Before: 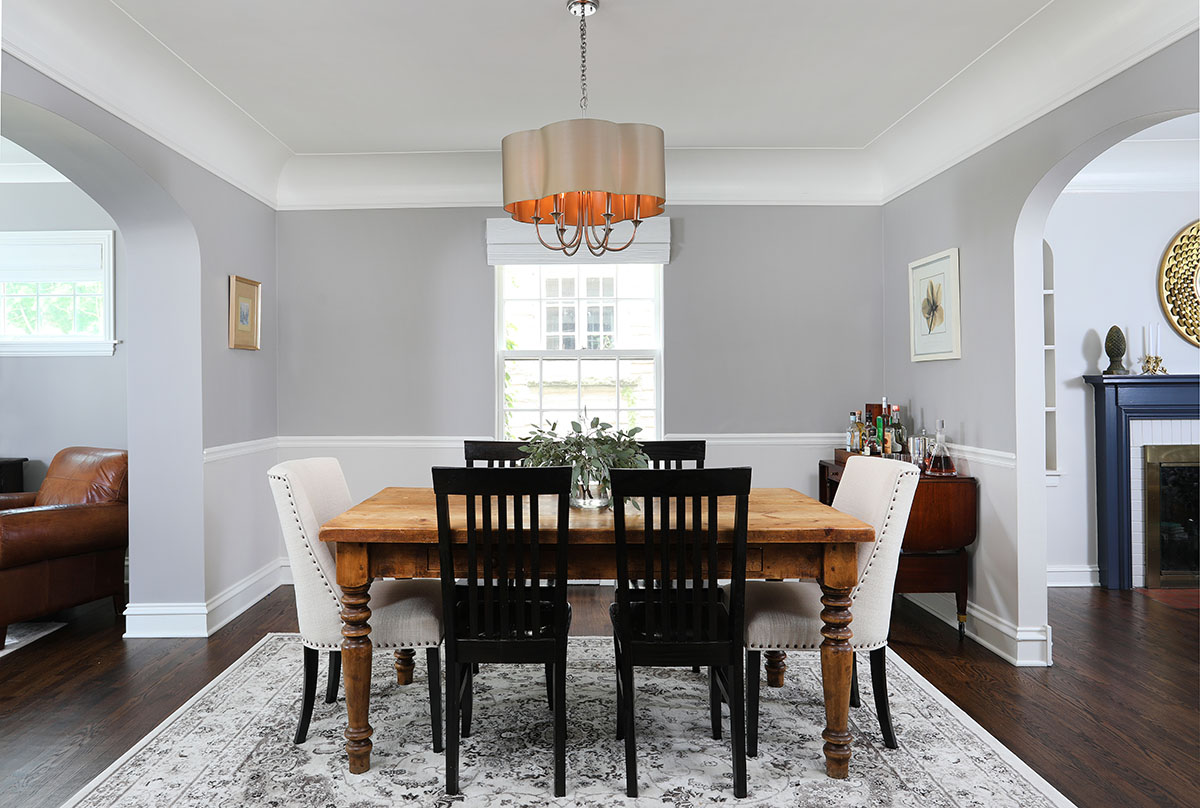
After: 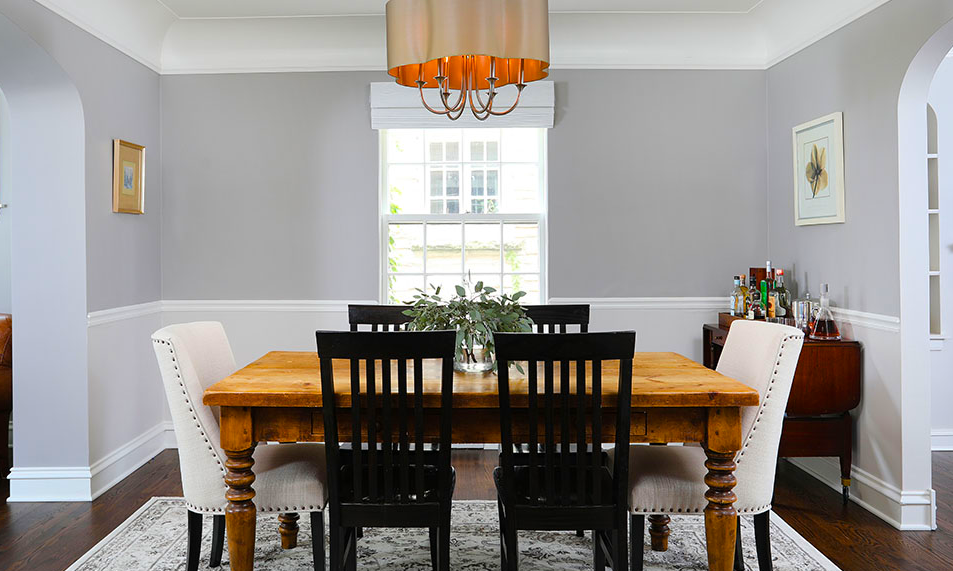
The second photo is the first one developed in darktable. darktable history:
crop: left 9.712%, top 16.928%, right 10.845%, bottom 12.332%
color balance rgb: linear chroma grading › global chroma 15%, perceptual saturation grading › global saturation 30%
